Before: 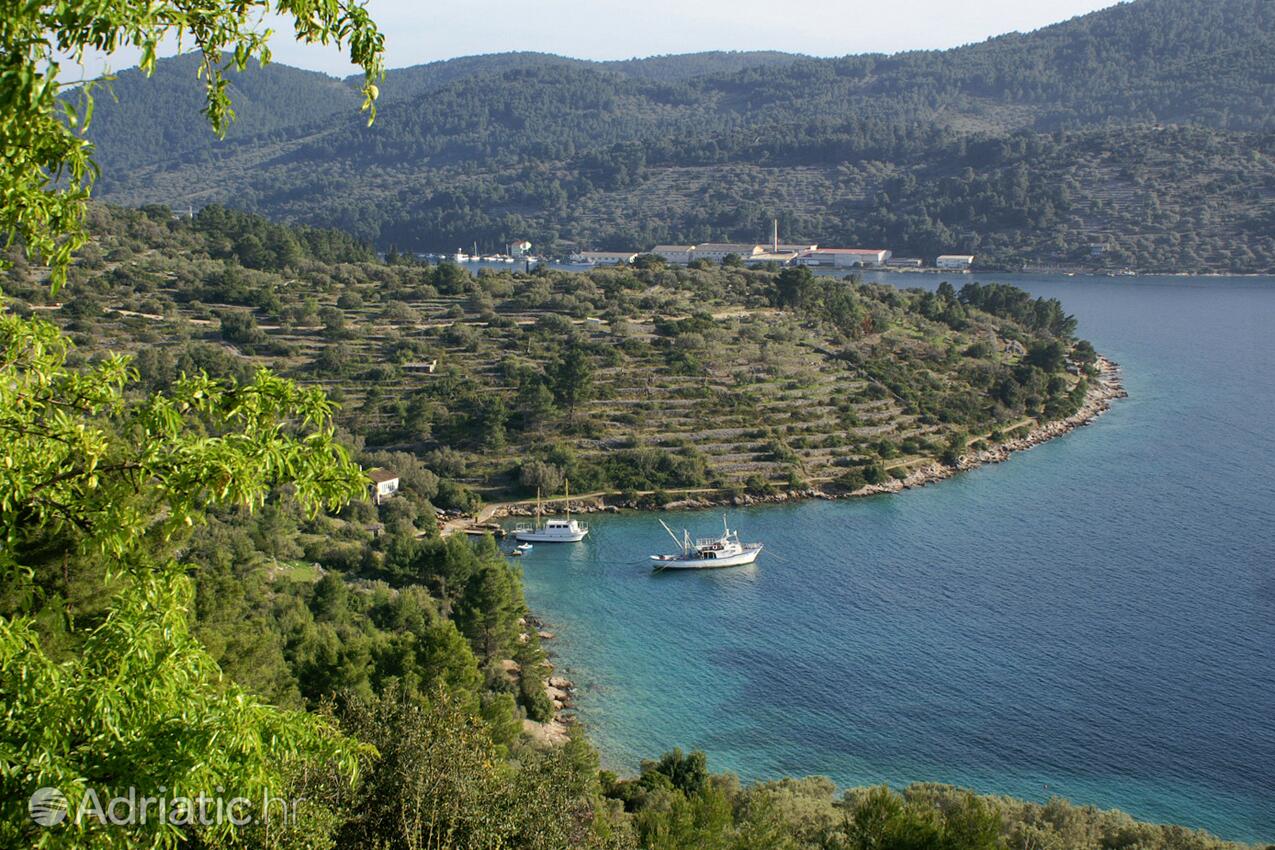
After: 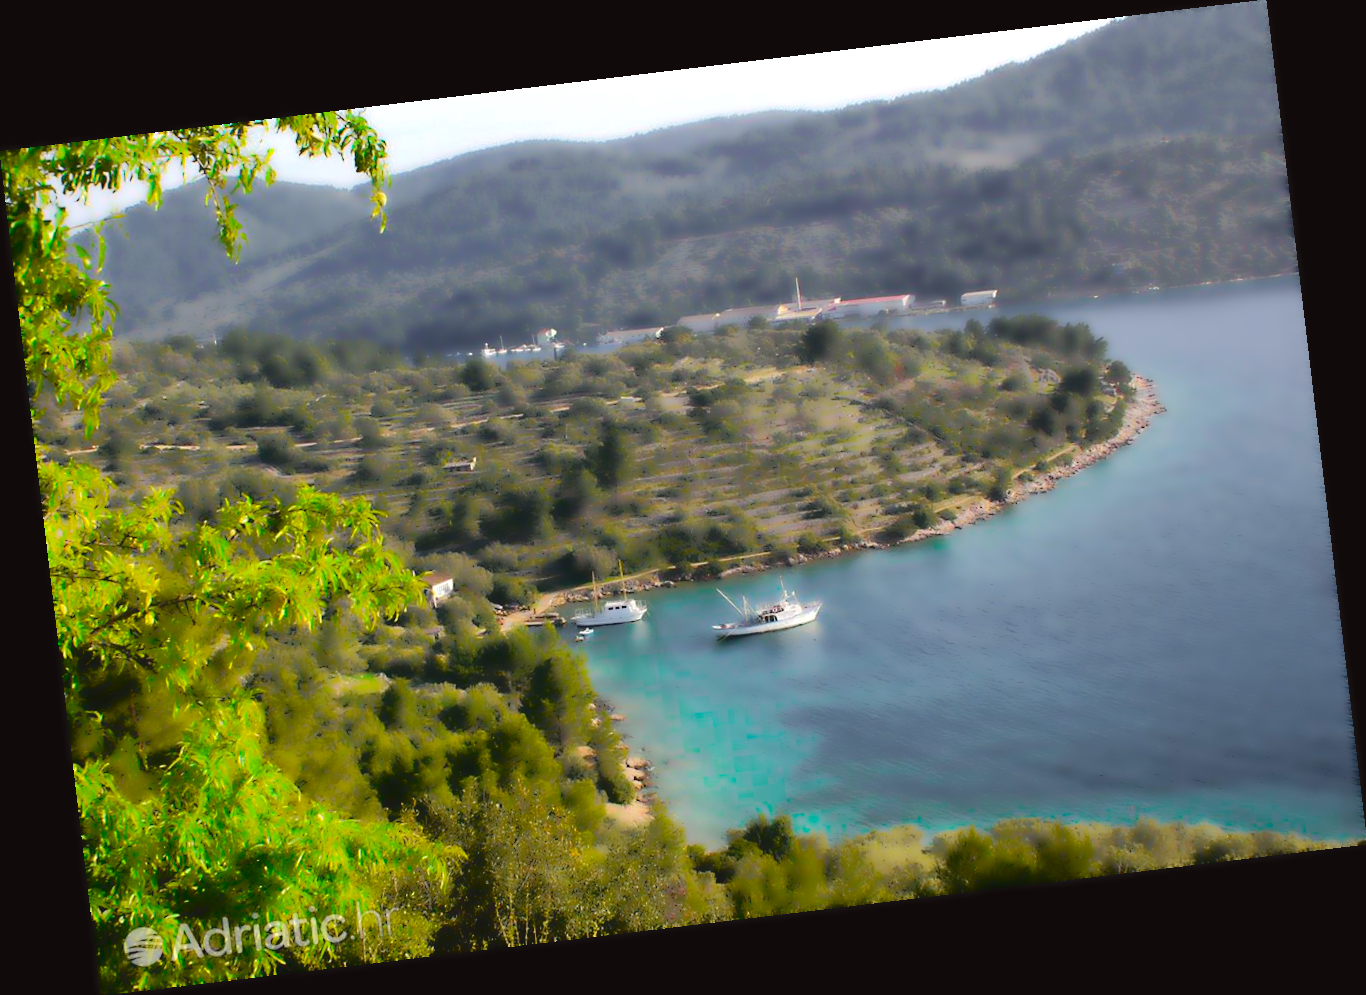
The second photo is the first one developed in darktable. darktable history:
exposure: black level correction 0.001, exposure 0.5 EV, compensate exposure bias true, compensate highlight preservation false
lowpass: radius 4, soften with bilateral filter, unbound 0
rotate and perspective: rotation -6.83°, automatic cropping off
tone curve: curves: ch0 [(0, 0.032) (0.094, 0.08) (0.265, 0.208) (0.41, 0.417) (0.498, 0.496) (0.638, 0.673) (0.845, 0.828) (0.994, 0.964)]; ch1 [(0, 0) (0.161, 0.092) (0.37, 0.302) (0.417, 0.434) (0.492, 0.502) (0.576, 0.589) (0.644, 0.638) (0.725, 0.765) (1, 1)]; ch2 [(0, 0) (0.352, 0.403) (0.45, 0.469) (0.521, 0.515) (0.55, 0.528) (0.589, 0.576) (1, 1)], color space Lab, independent channels, preserve colors none
tone equalizer: on, module defaults
color balance rgb: perceptual saturation grading › global saturation 25%, global vibrance 20%
